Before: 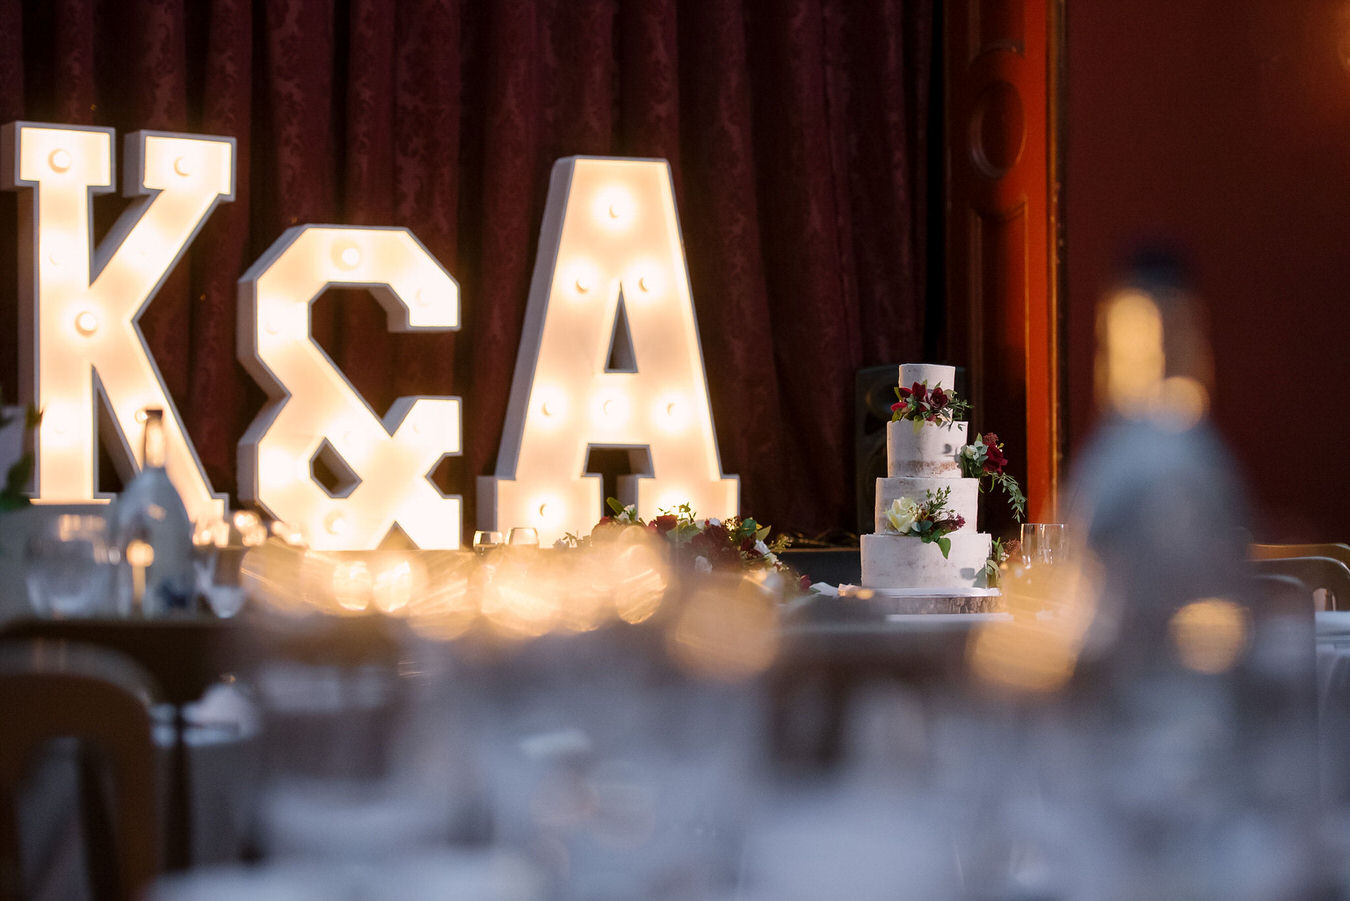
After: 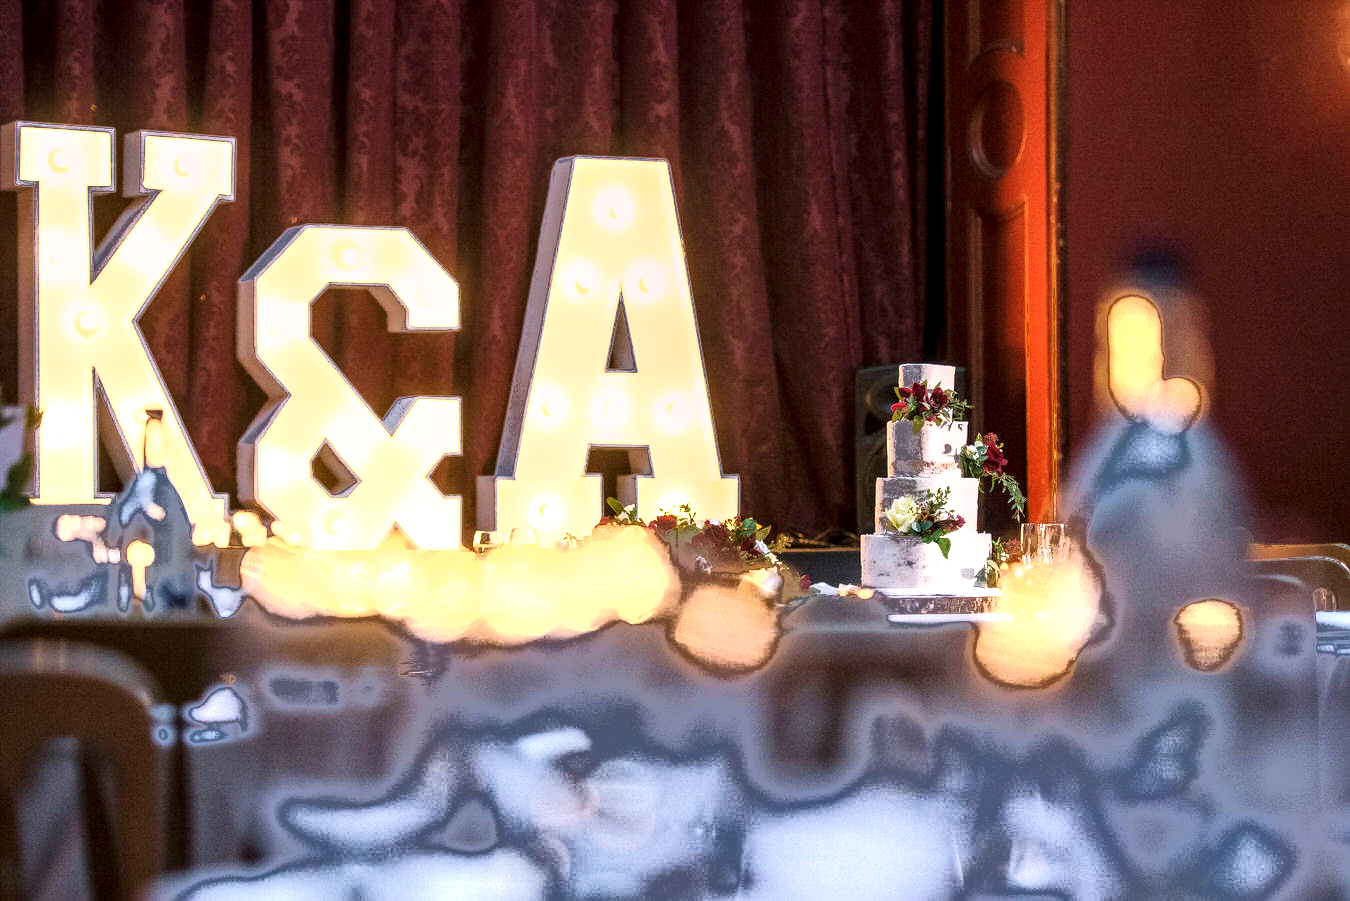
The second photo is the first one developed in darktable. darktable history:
exposure: black level correction 0, exposure 1.45 EV, compensate exposure bias true, compensate highlight preservation false
fill light: exposure -0.73 EV, center 0.69, width 2.2
velvia: on, module defaults
local contrast: detail 142%
